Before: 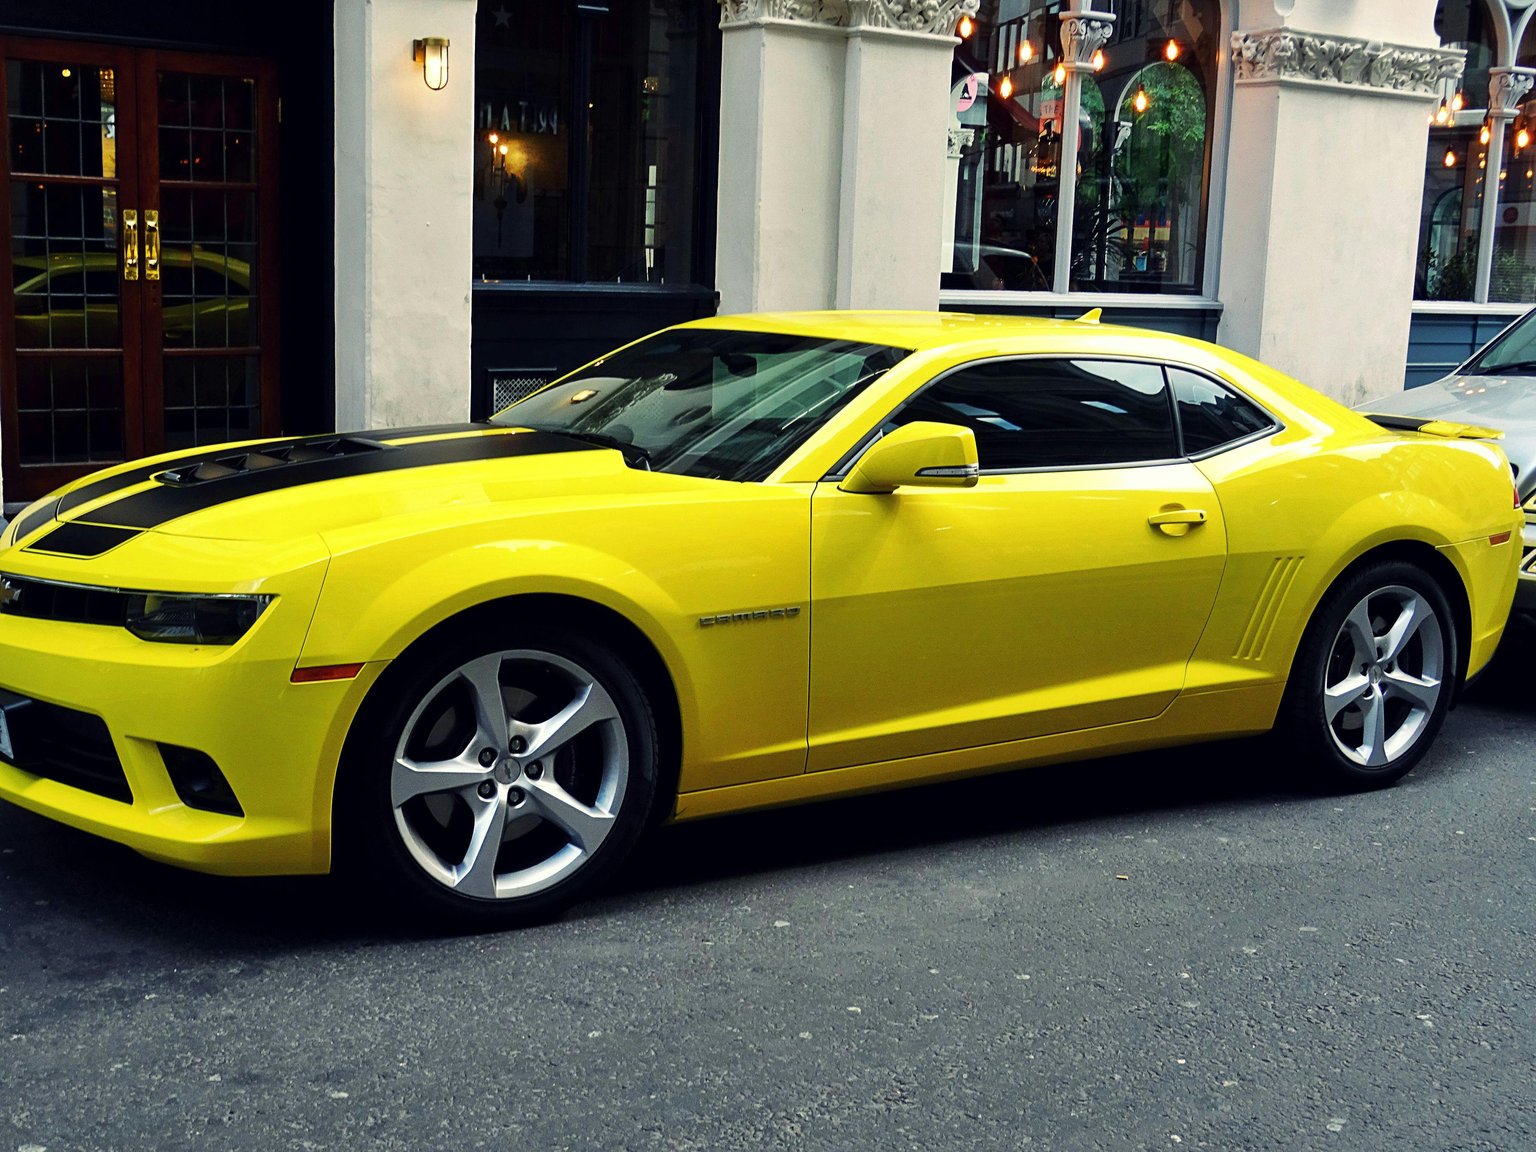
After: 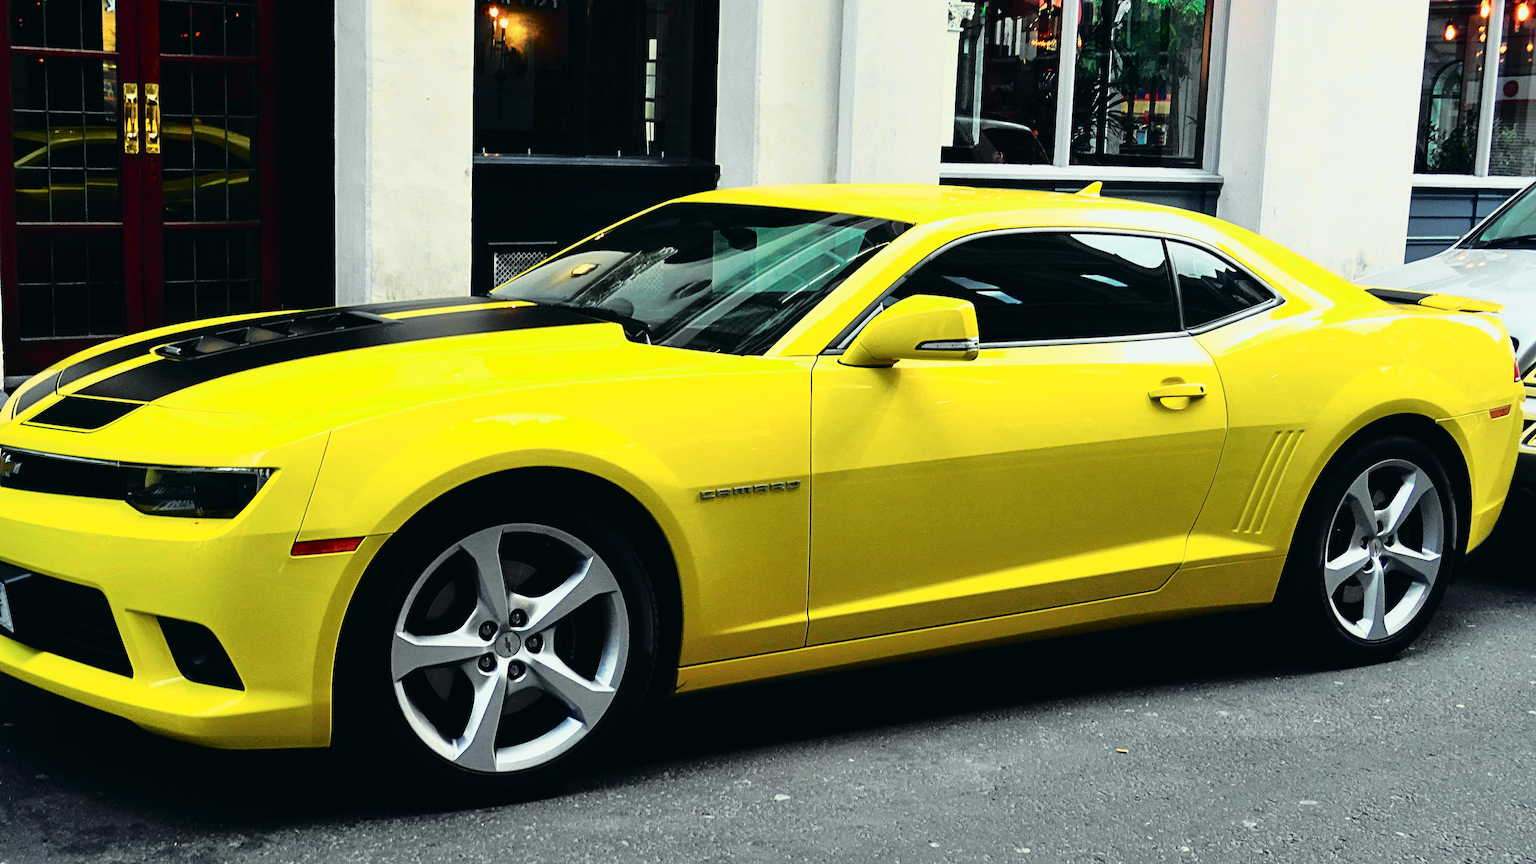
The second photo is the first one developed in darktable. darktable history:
tone curve: curves: ch0 [(0, 0.015) (0.091, 0.055) (0.184, 0.159) (0.304, 0.382) (0.492, 0.579) (0.628, 0.755) (0.832, 0.932) (0.984, 0.963)]; ch1 [(0, 0) (0.34, 0.235) (0.46, 0.46) (0.515, 0.502) (0.553, 0.567) (0.764, 0.815) (1, 1)]; ch2 [(0, 0) (0.44, 0.458) (0.479, 0.492) (0.524, 0.507) (0.557, 0.567) (0.673, 0.699) (1, 1)], color space Lab, independent channels, preserve colors none
crop: top 11.018%, bottom 13.938%
